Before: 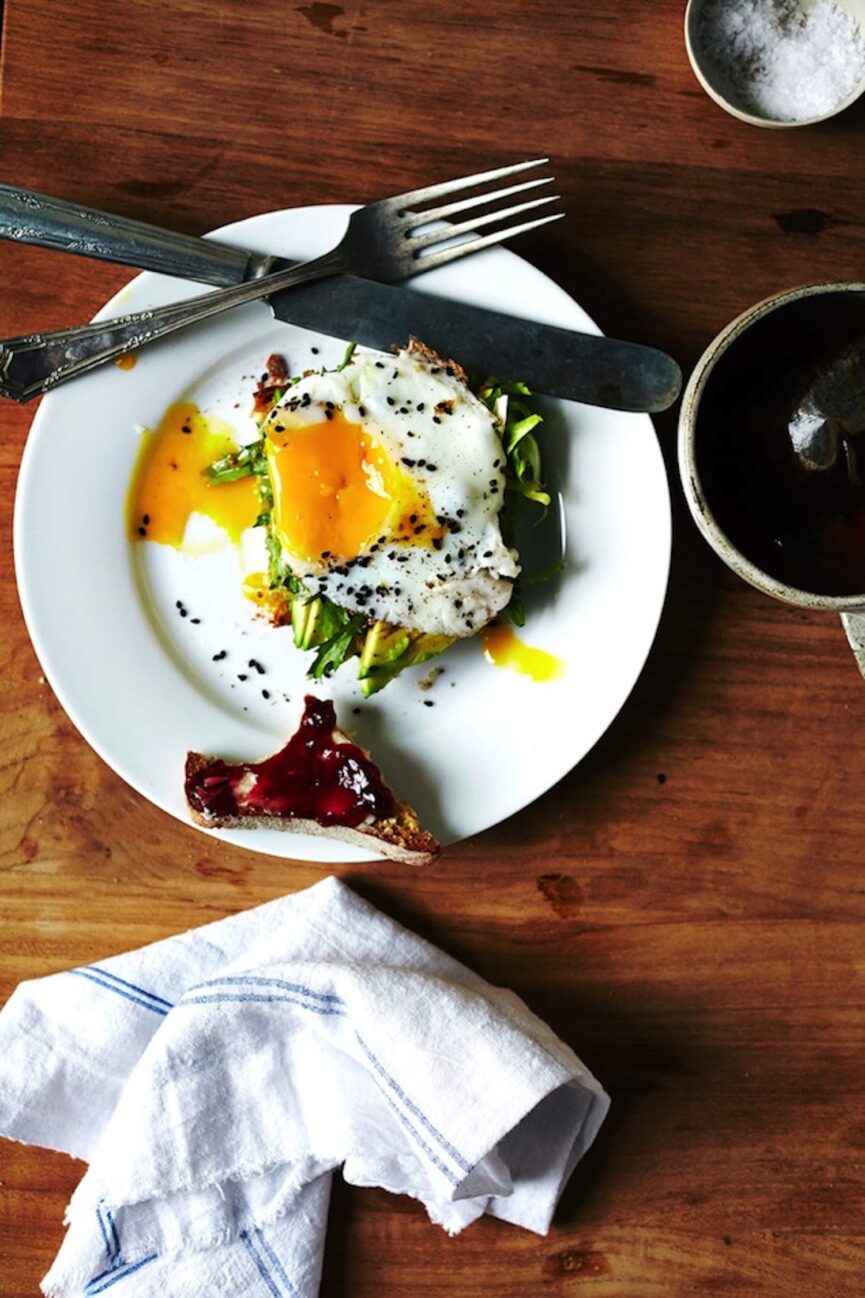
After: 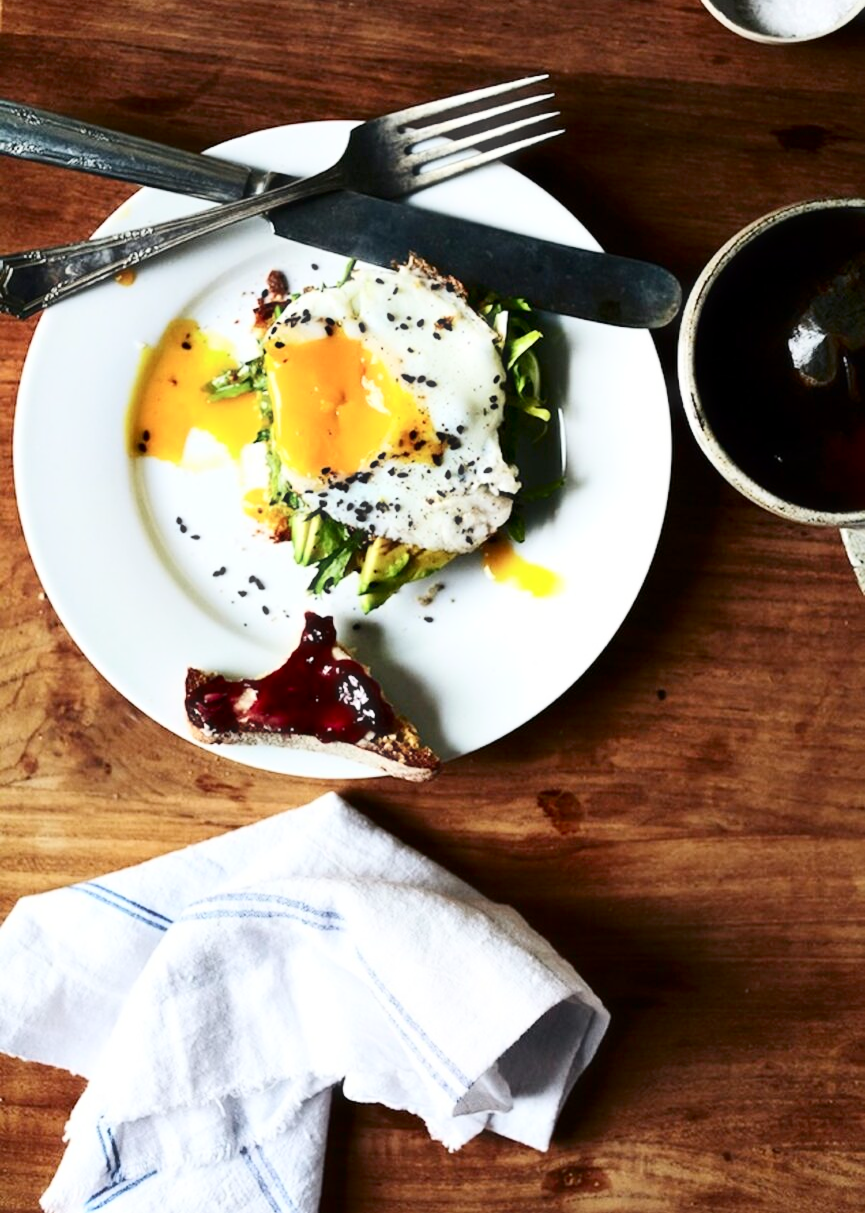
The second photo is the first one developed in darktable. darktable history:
exposure: compensate highlight preservation false
crop and rotate: top 6.478%
contrast brightness saturation: contrast 0.292
haze removal: strength -0.104, compatibility mode true, adaptive false
